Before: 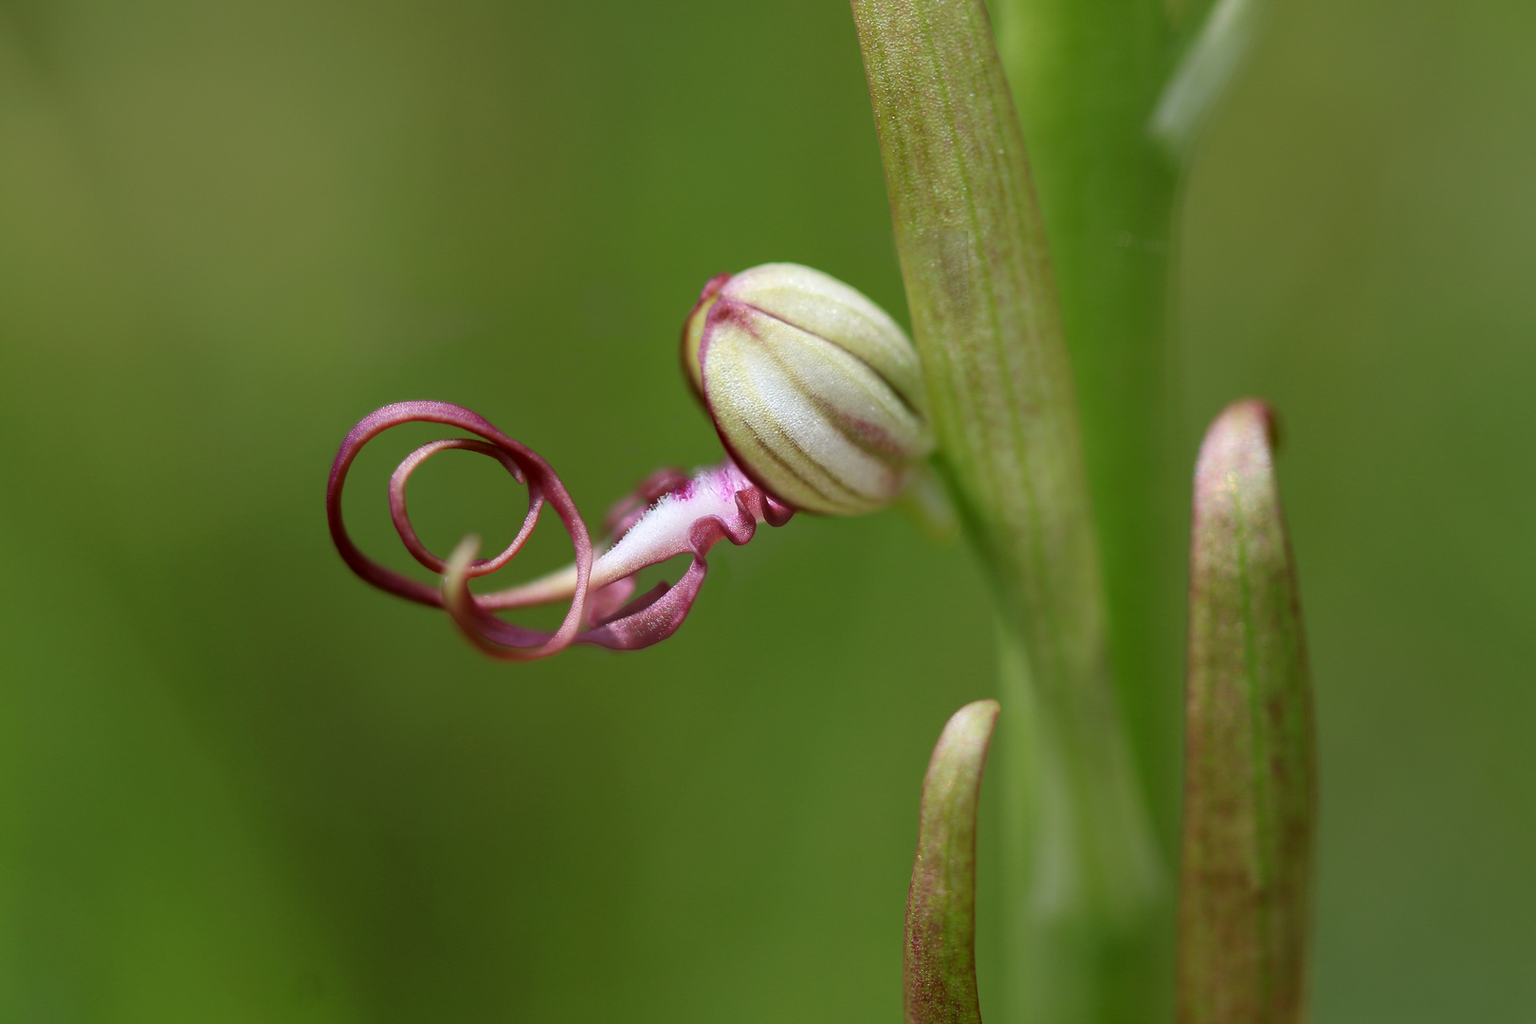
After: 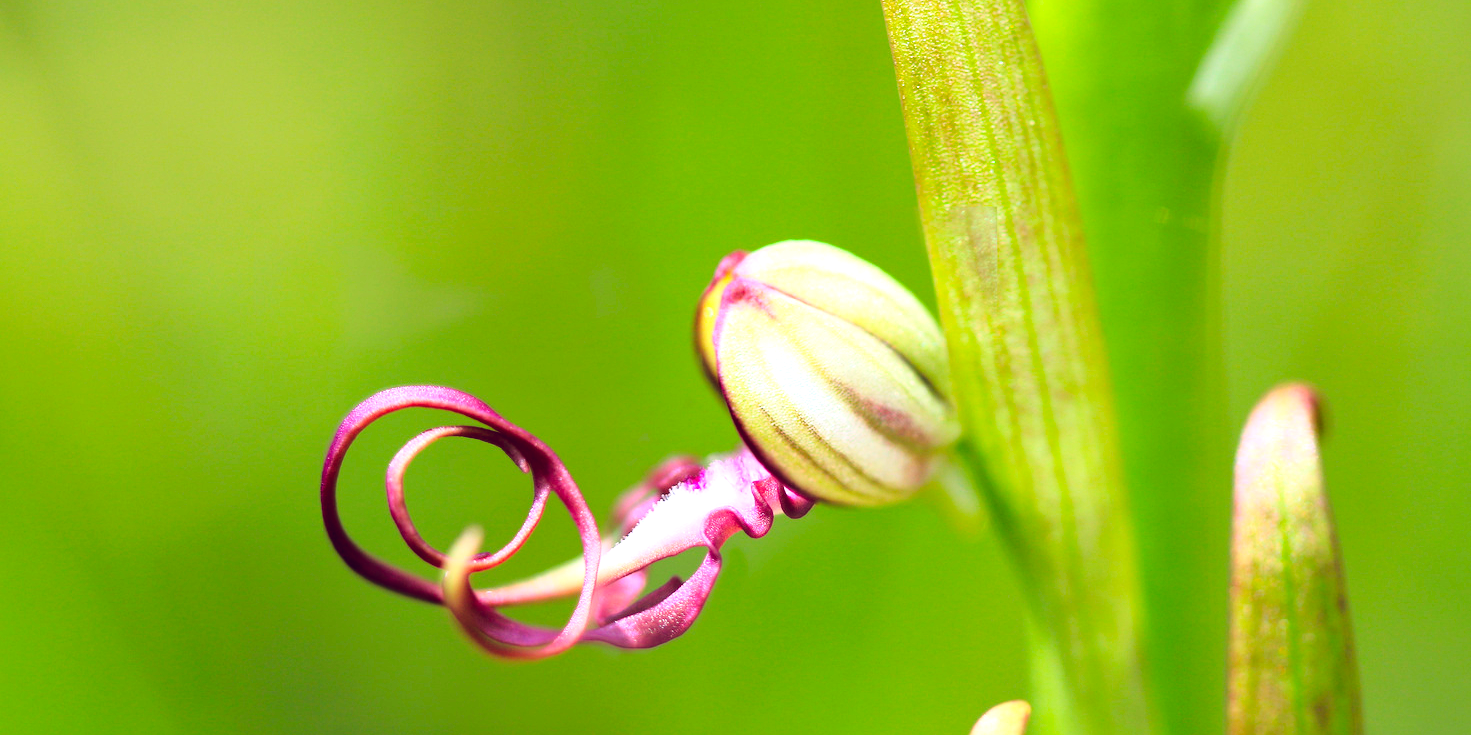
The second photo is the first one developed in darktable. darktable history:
color balance rgb: shadows lift › chroma 1.644%, shadows lift › hue 257.34°, global offset › chroma 0.097%, global offset › hue 253.78°, perceptual saturation grading › global saturation 25.034%, perceptual brilliance grading › global brilliance 29.574%, global vibrance 20%
base curve: curves: ch0 [(0, 0) (0.028, 0.03) (0.121, 0.232) (0.46, 0.748) (0.859, 0.968) (1, 1)]
crop: left 1.532%, top 3.456%, right 7.628%, bottom 28.425%
